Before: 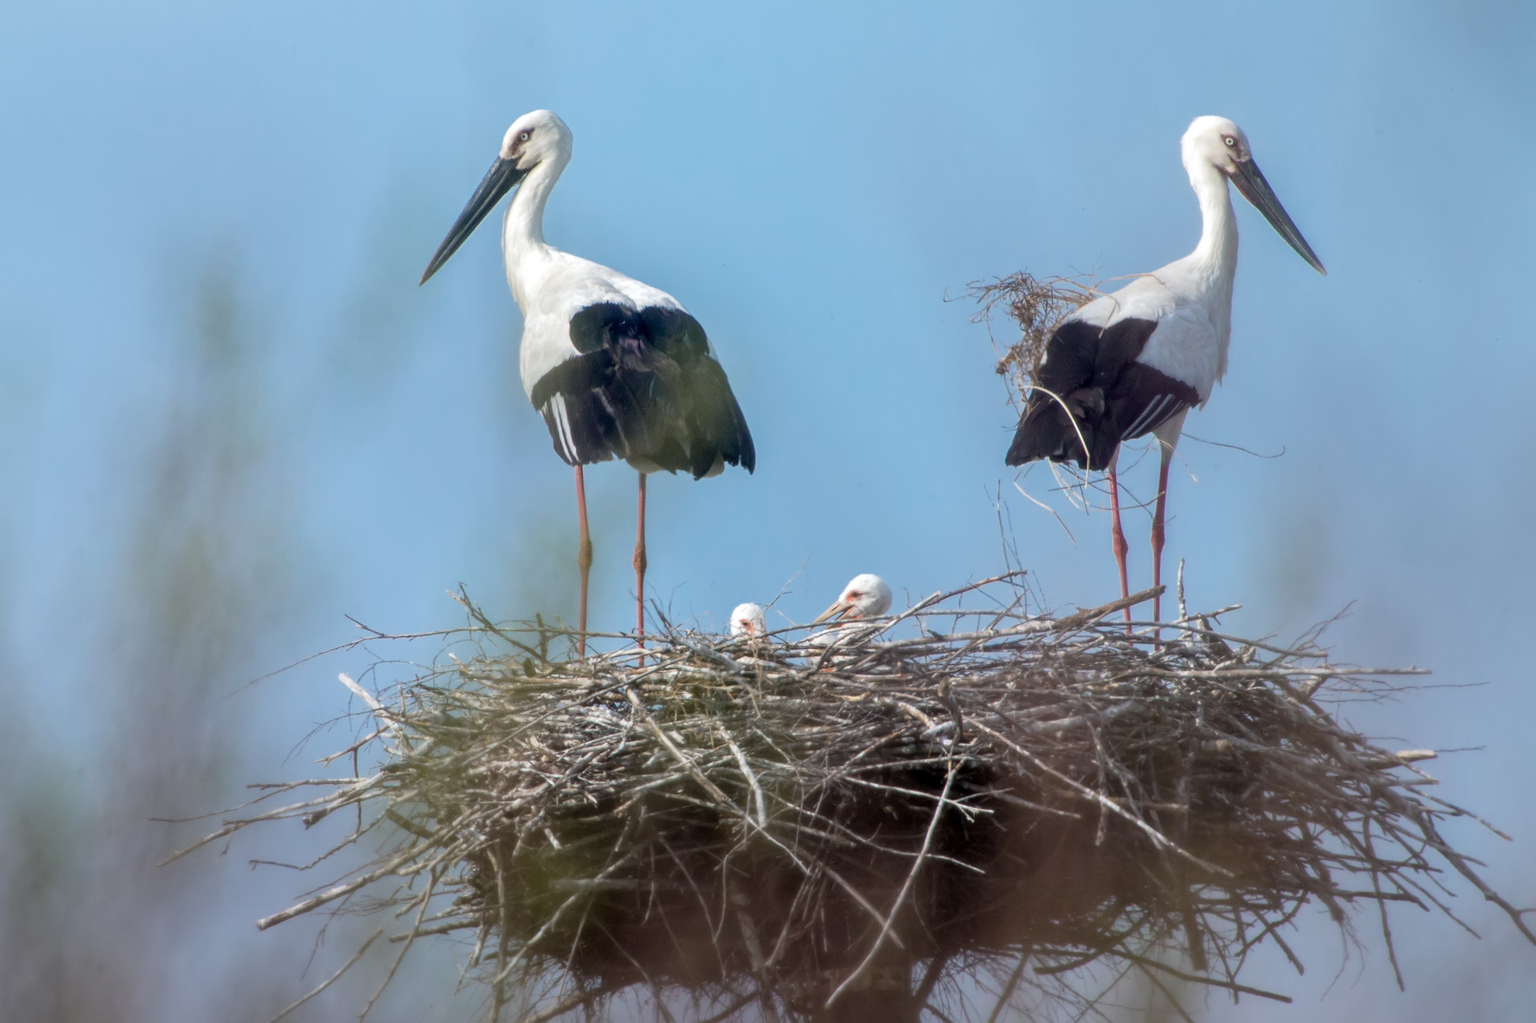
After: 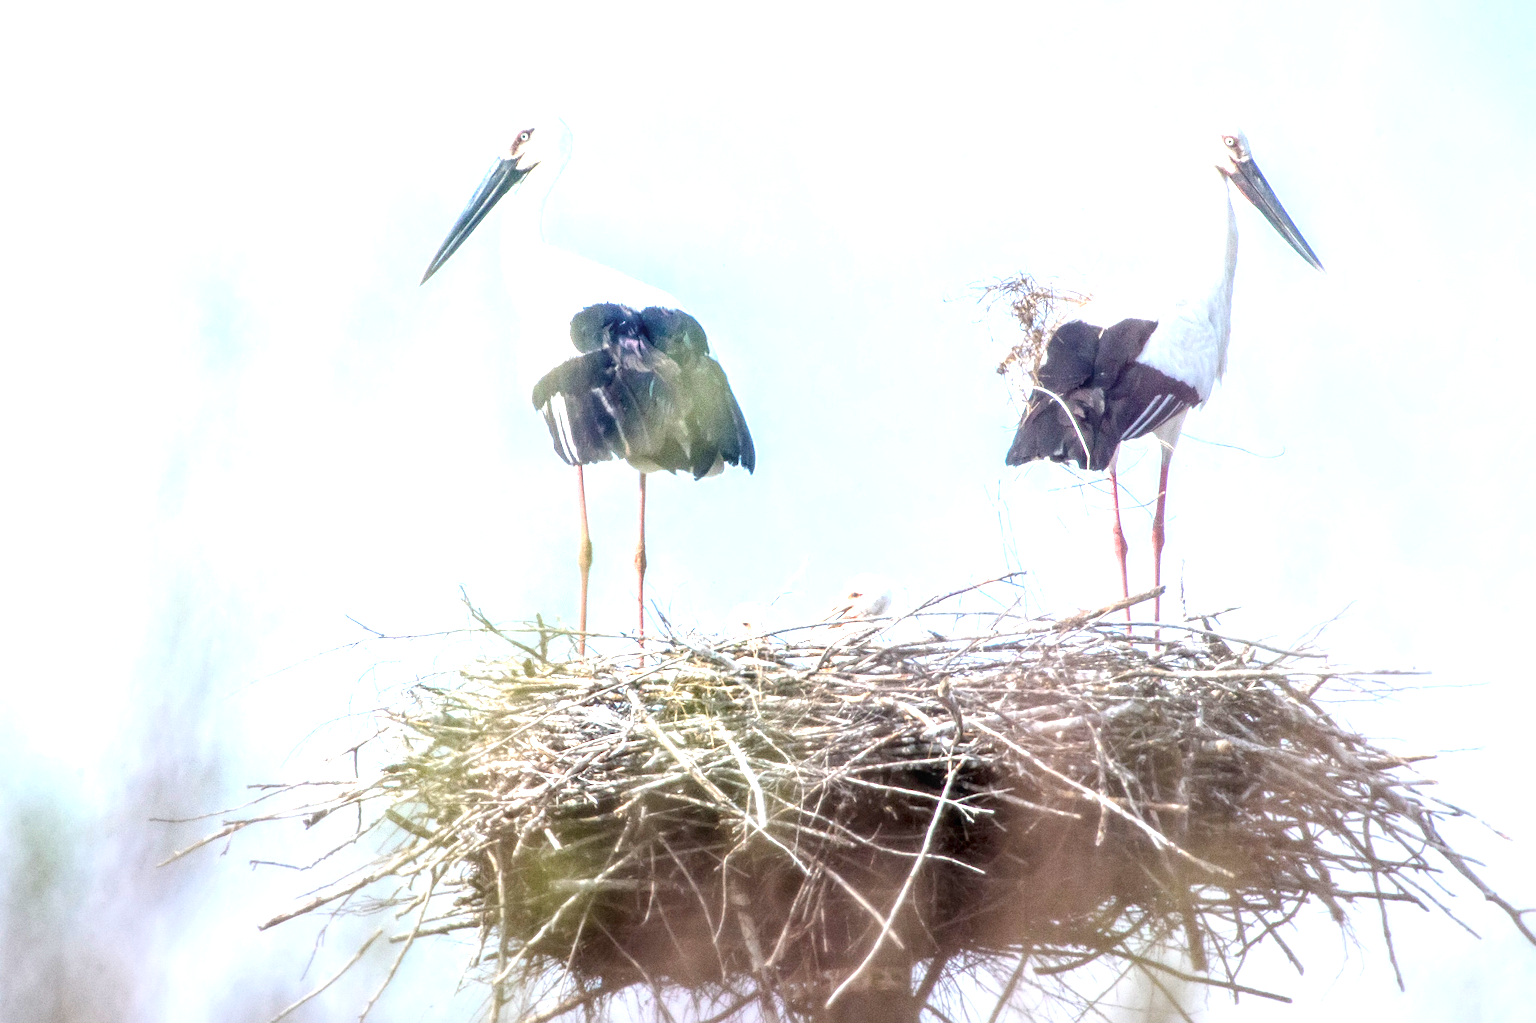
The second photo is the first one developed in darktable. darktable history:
grain: coarseness 0.09 ISO
exposure: exposure 2 EV, compensate exposure bias true, compensate highlight preservation false
local contrast: on, module defaults
